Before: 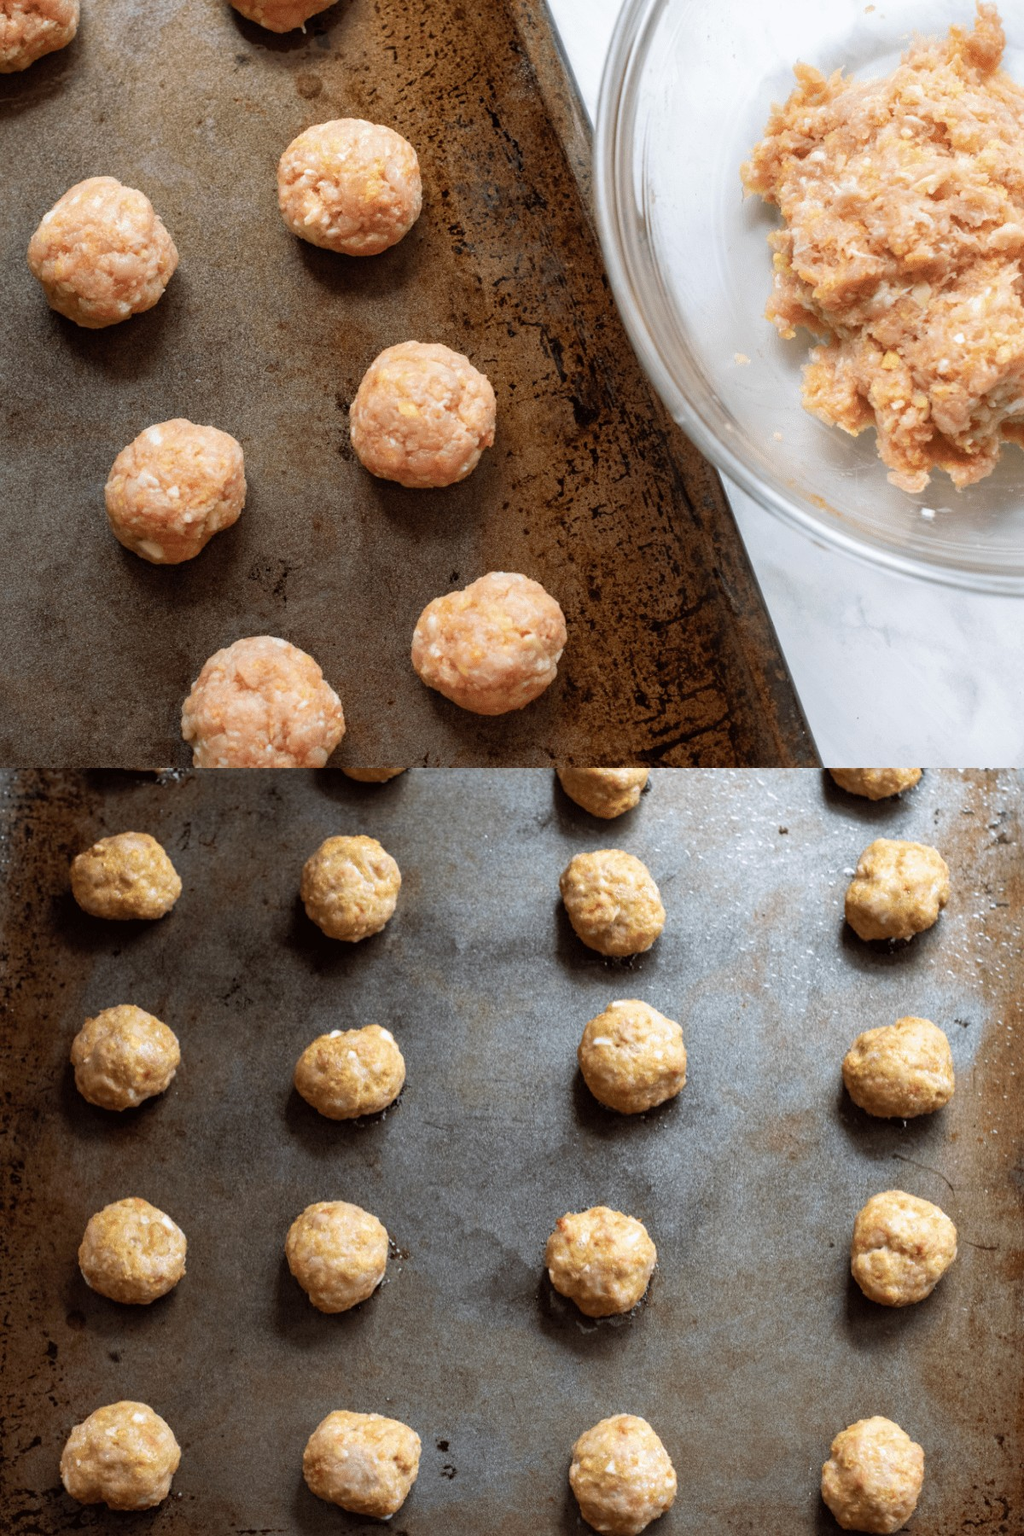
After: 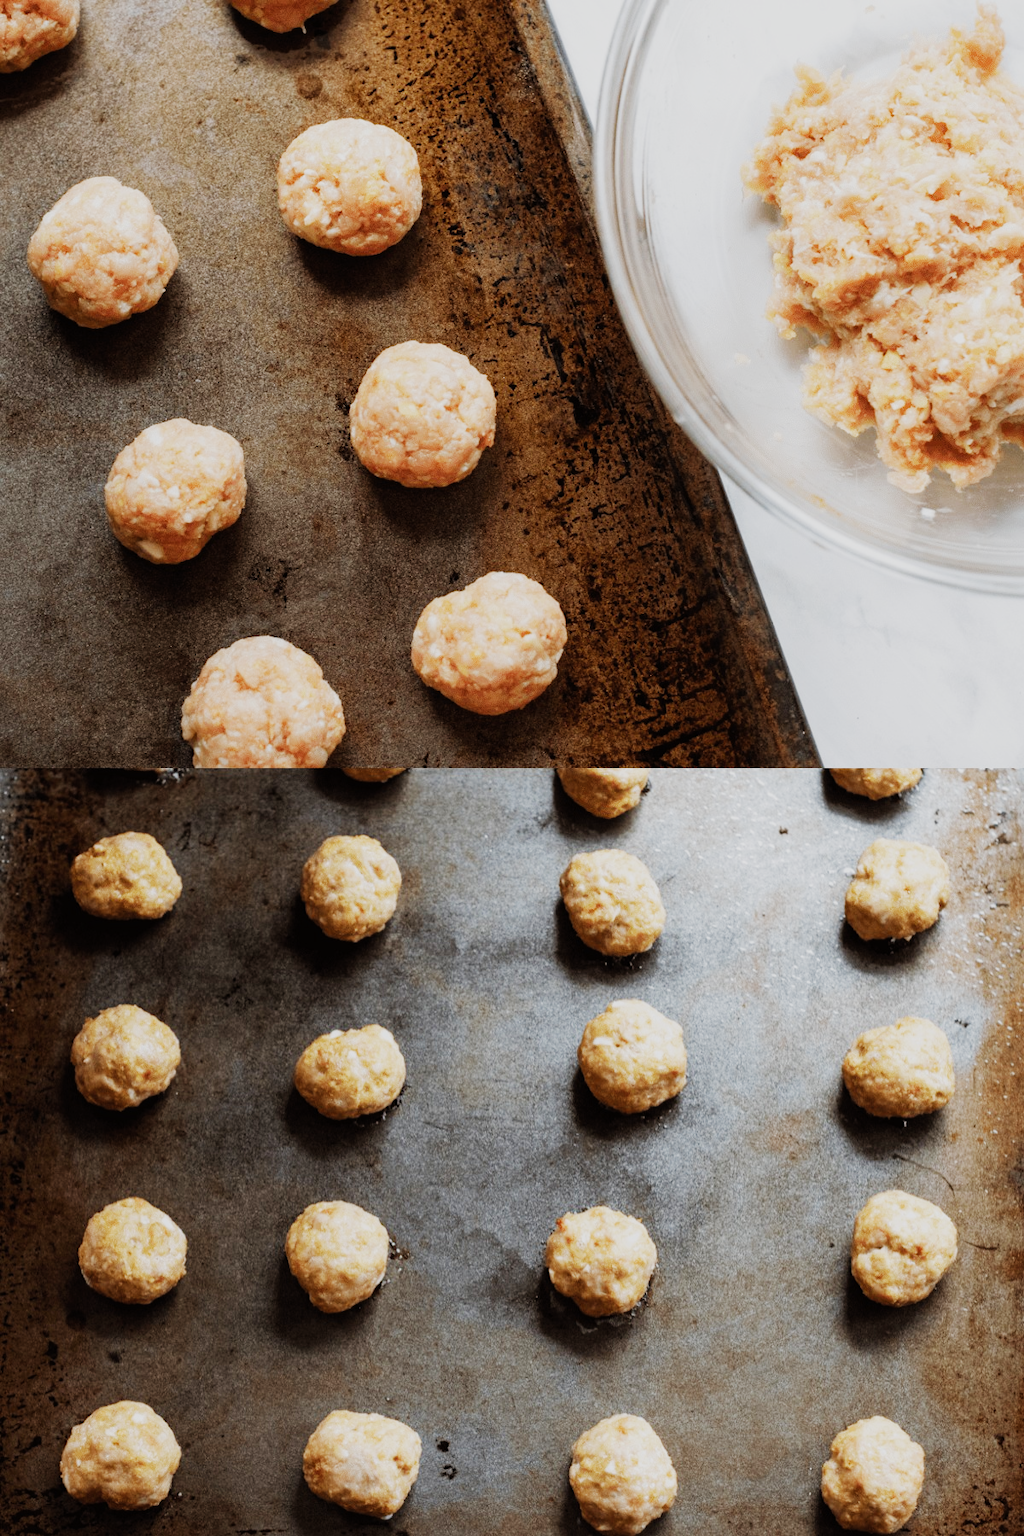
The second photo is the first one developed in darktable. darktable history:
filmic rgb: black relative exposure -16 EV, white relative exposure 5.27 EV, hardness 5.89, contrast 1.252, preserve chrominance no, color science v5 (2021), contrast in shadows safe, contrast in highlights safe
tone equalizer: -8 EV -0.397 EV, -7 EV -0.401 EV, -6 EV -0.304 EV, -5 EV -0.199 EV, -3 EV 0.249 EV, -2 EV 0.304 EV, -1 EV 0.402 EV, +0 EV 0.395 EV, mask exposure compensation -0.49 EV
